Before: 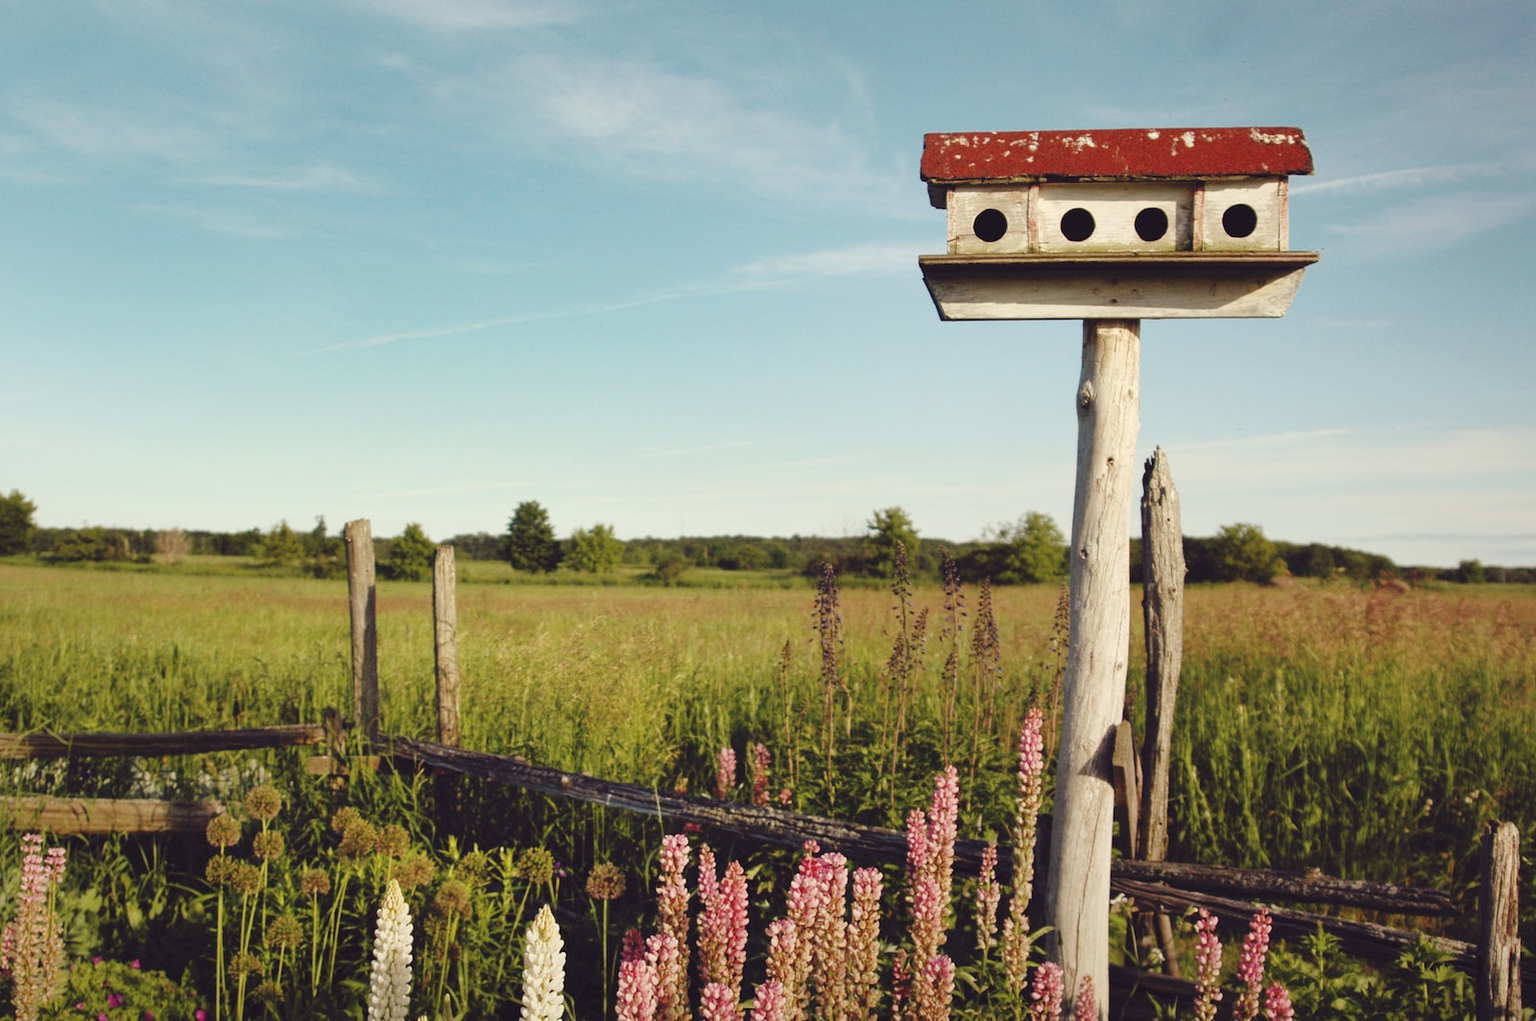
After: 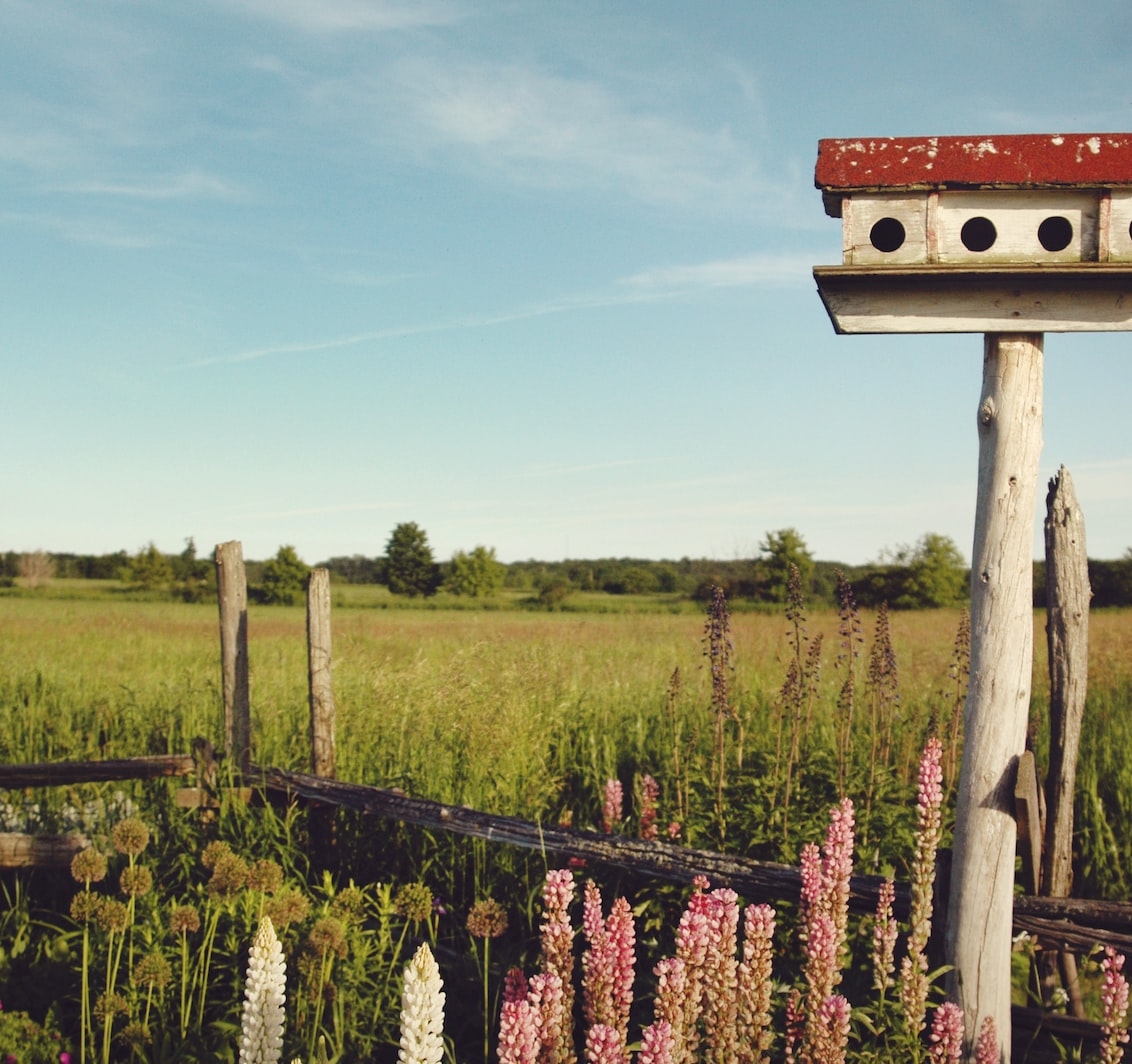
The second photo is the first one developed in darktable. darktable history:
bloom: size 15%, threshold 97%, strength 7%
crop and rotate: left 9.061%, right 20.142%
